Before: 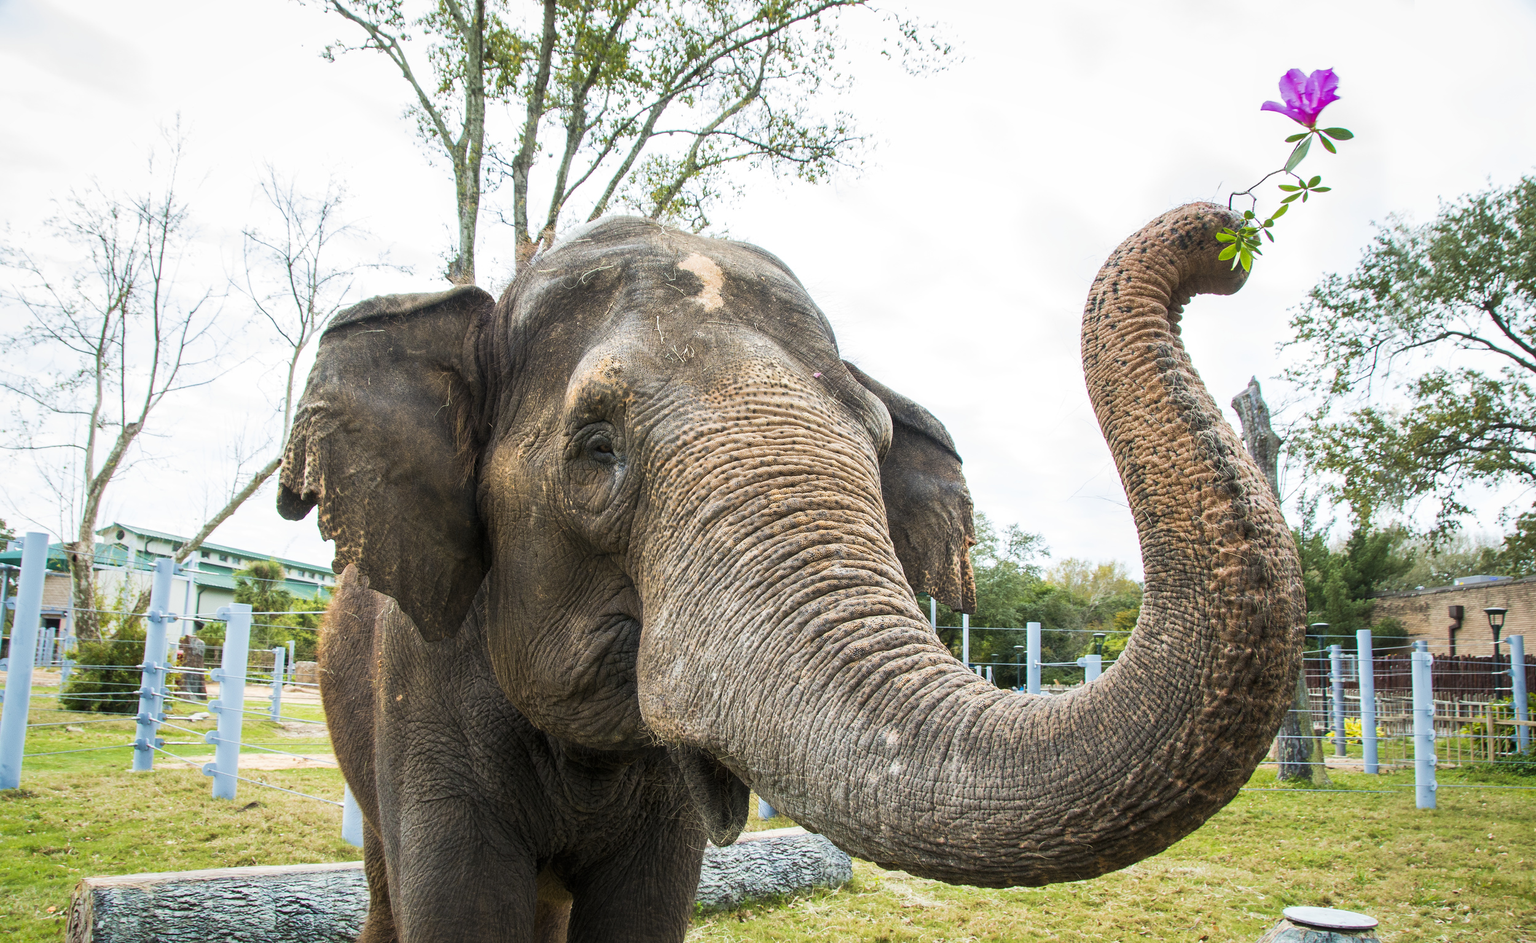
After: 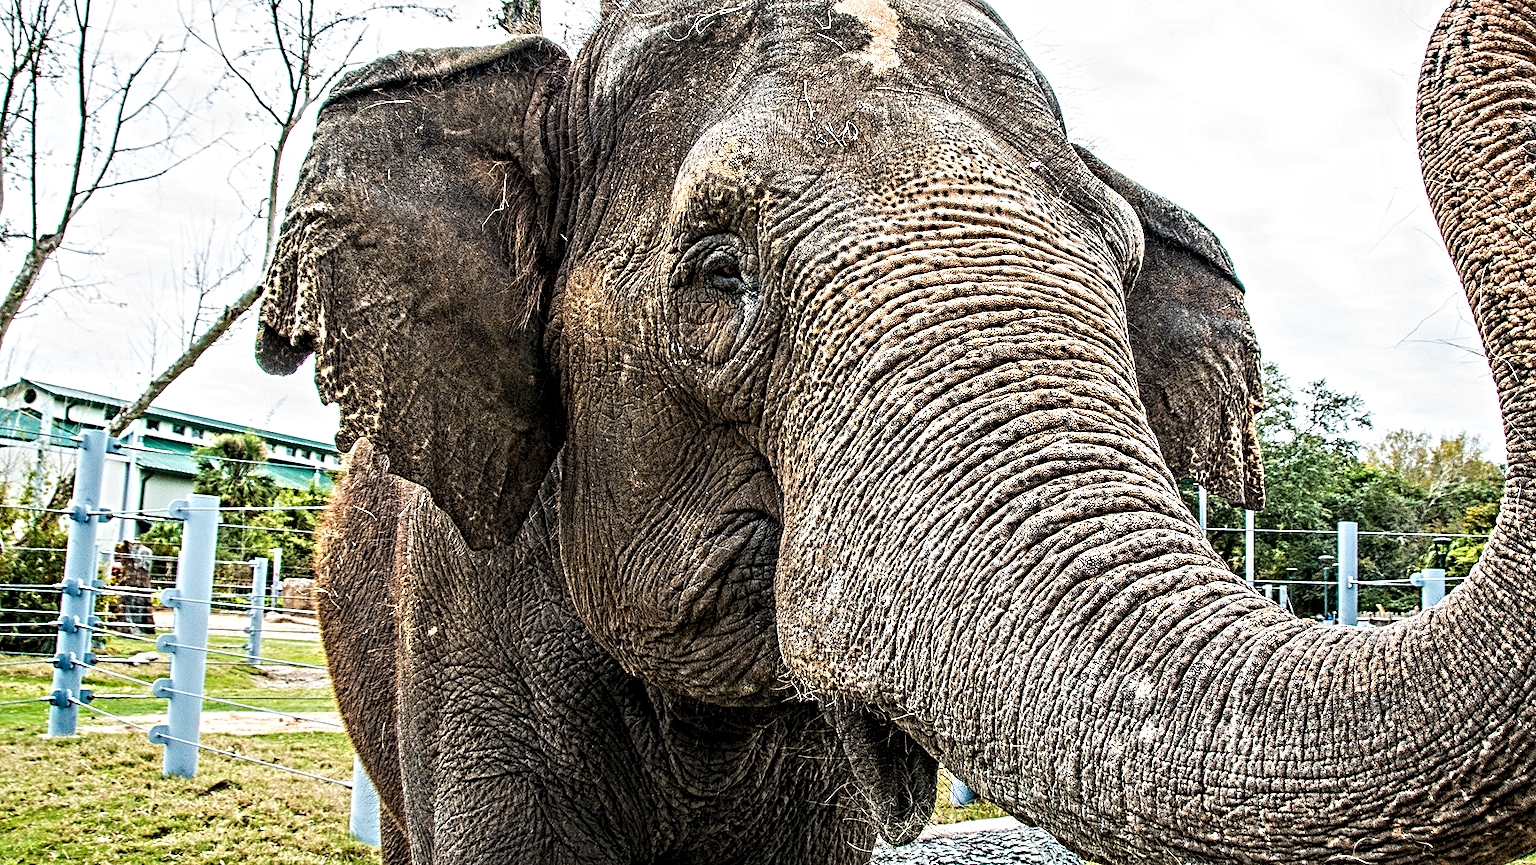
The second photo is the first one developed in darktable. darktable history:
crop: left 6.488%, top 27.668%, right 24.183%, bottom 8.656%
contrast equalizer: octaves 7, y [[0.406, 0.494, 0.589, 0.753, 0.877, 0.999], [0.5 ×6], [0.5 ×6], [0 ×6], [0 ×6]]
